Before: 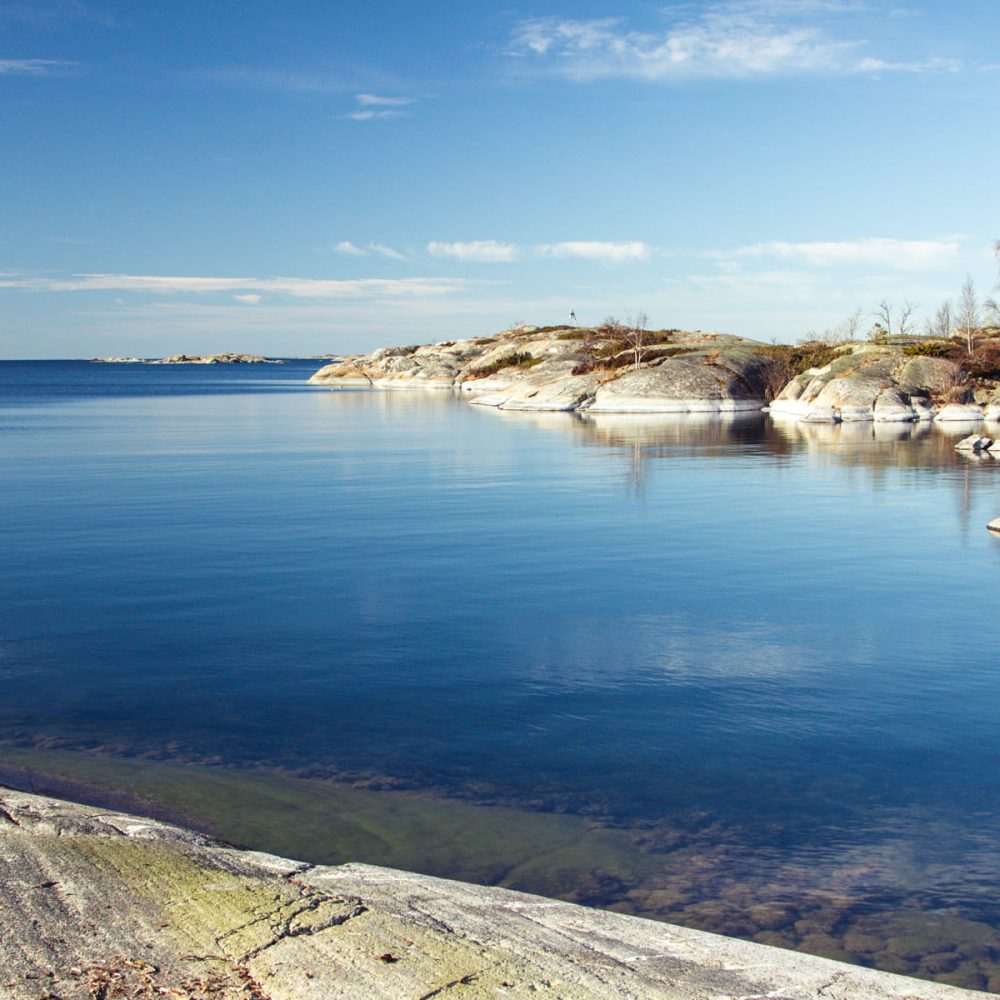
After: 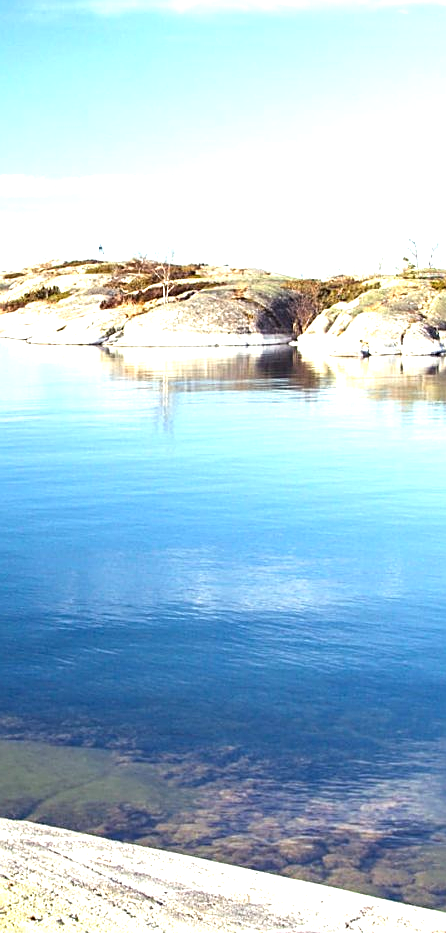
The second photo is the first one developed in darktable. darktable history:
crop: left 47.271%, top 6.657%, right 8.114%
exposure: black level correction 0, exposure 1.194 EV, compensate exposure bias true, compensate highlight preservation false
sharpen: on, module defaults
tone equalizer: mask exposure compensation -0.504 EV
